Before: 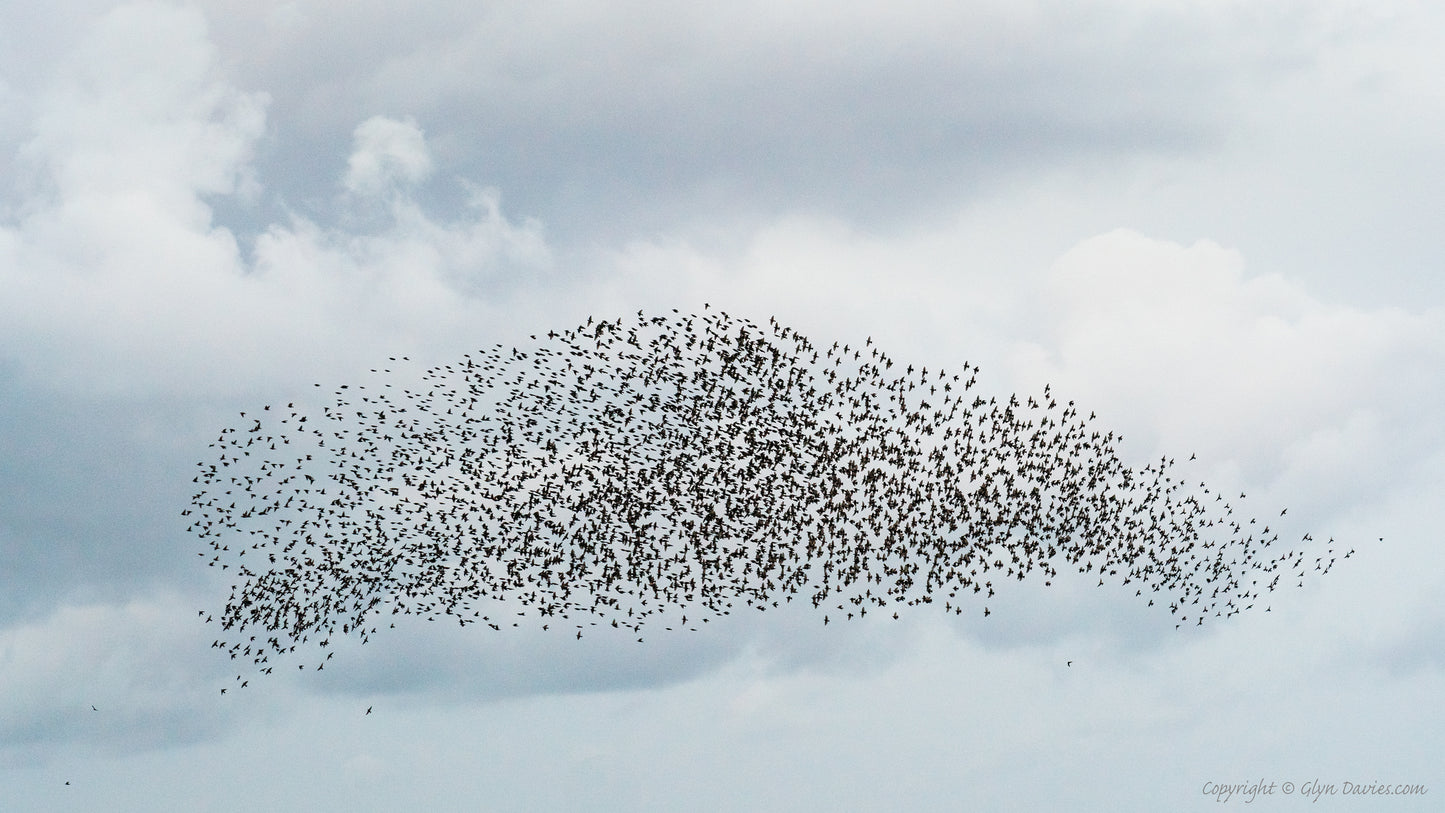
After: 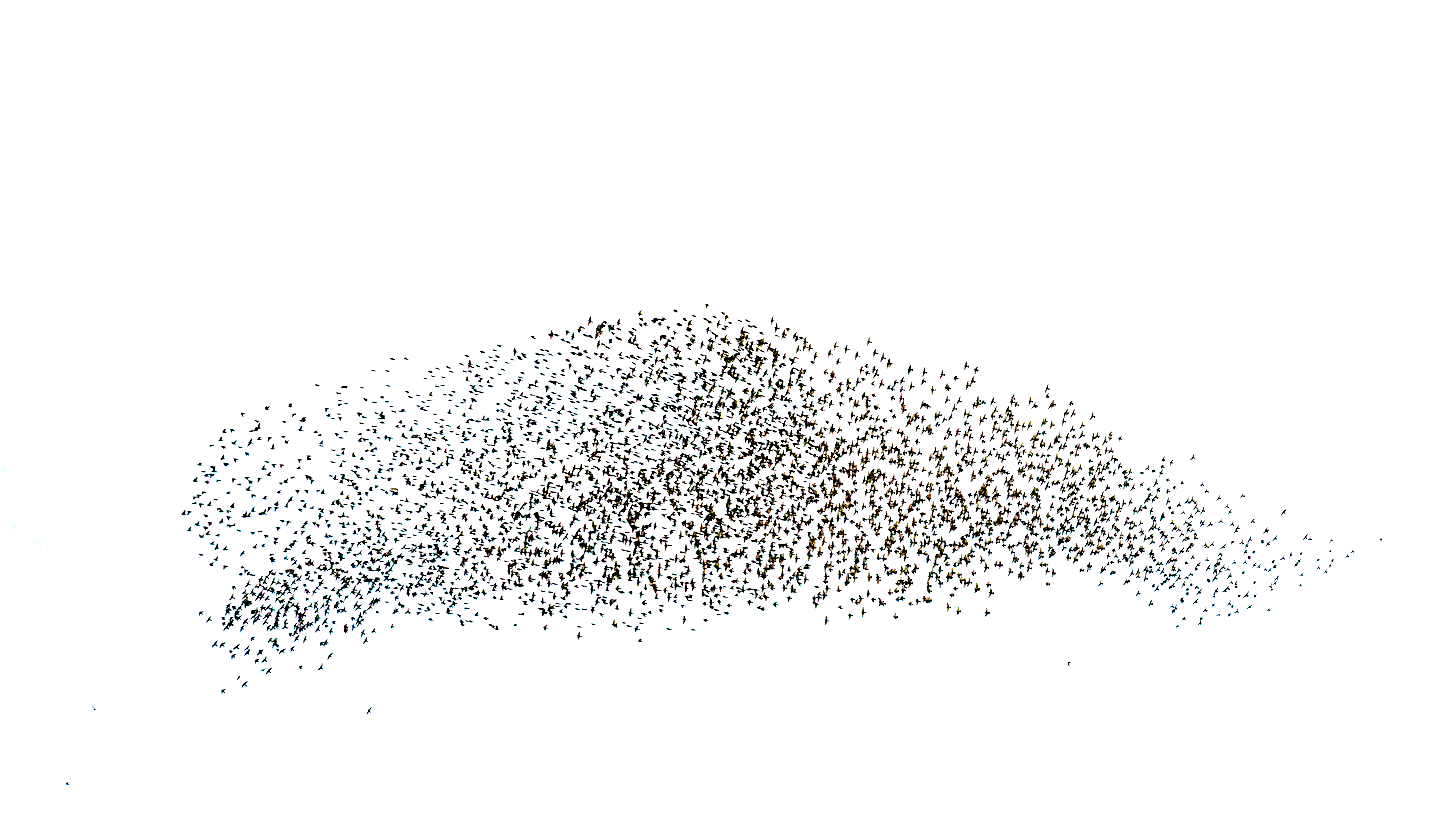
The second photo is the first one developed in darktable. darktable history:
color balance rgb: linear chroma grading › global chroma 25%, perceptual saturation grading › global saturation 45%, perceptual saturation grading › highlights -50%, perceptual saturation grading › shadows 30%, perceptual brilliance grading › global brilliance 18%, global vibrance 40%
exposure: black level correction 0.016, exposure 1.774 EV, compensate highlight preservation false
